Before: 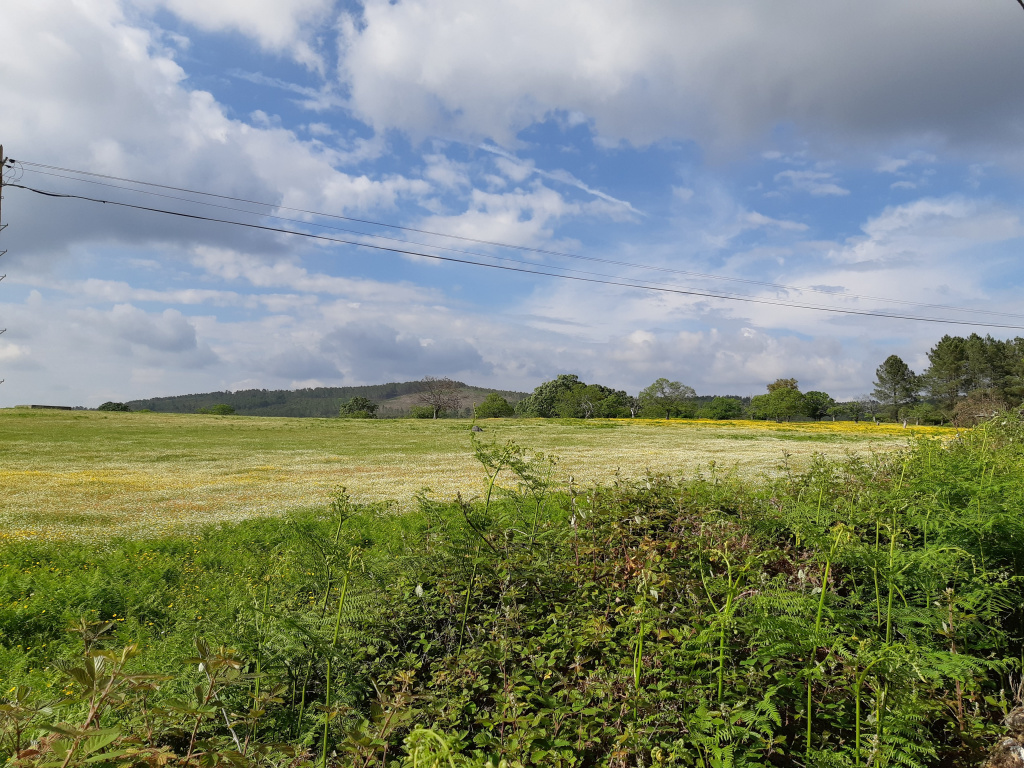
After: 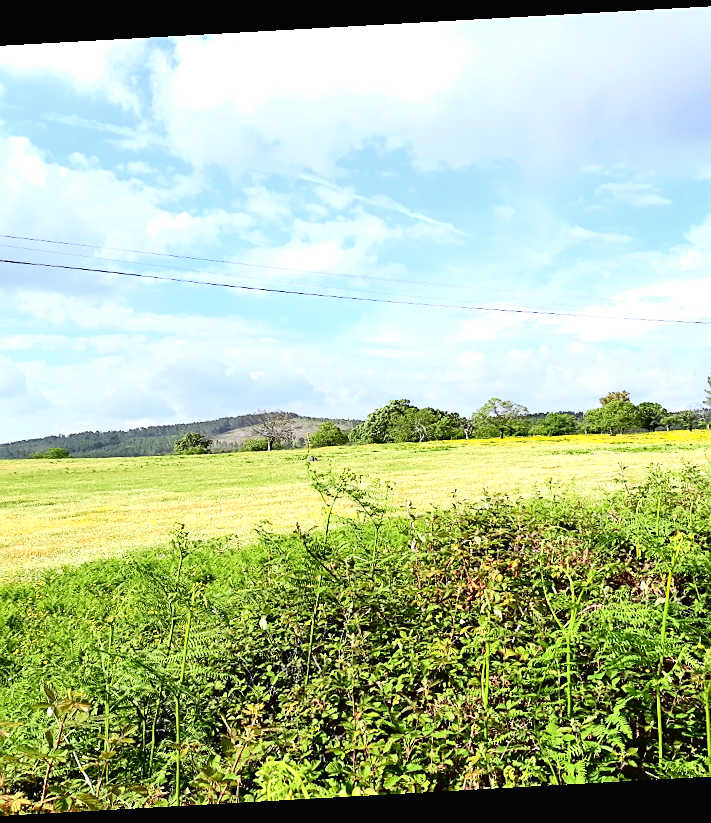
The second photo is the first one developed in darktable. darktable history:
white balance: red 0.967, blue 1.049
crop and rotate: left 17.732%, right 15.423%
rotate and perspective: rotation -3.18°, automatic cropping off
tone curve: curves: ch0 [(0, 0.01) (0.133, 0.057) (0.338, 0.327) (0.494, 0.55) (0.726, 0.807) (1, 1)]; ch1 [(0, 0) (0.346, 0.324) (0.45, 0.431) (0.5, 0.5) (0.522, 0.517) (0.543, 0.578) (1, 1)]; ch2 [(0, 0) (0.44, 0.424) (0.501, 0.499) (0.564, 0.611) (0.622, 0.667) (0.707, 0.746) (1, 1)], color space Lab, independent channels, preserve colors none
sharpen: on, module defaults
shadows and highlights: shadows 0, highlights 40
exposure: black level correction 0, exposure 1 EV, compensate exposure bias true, compensate highlight preservation false
